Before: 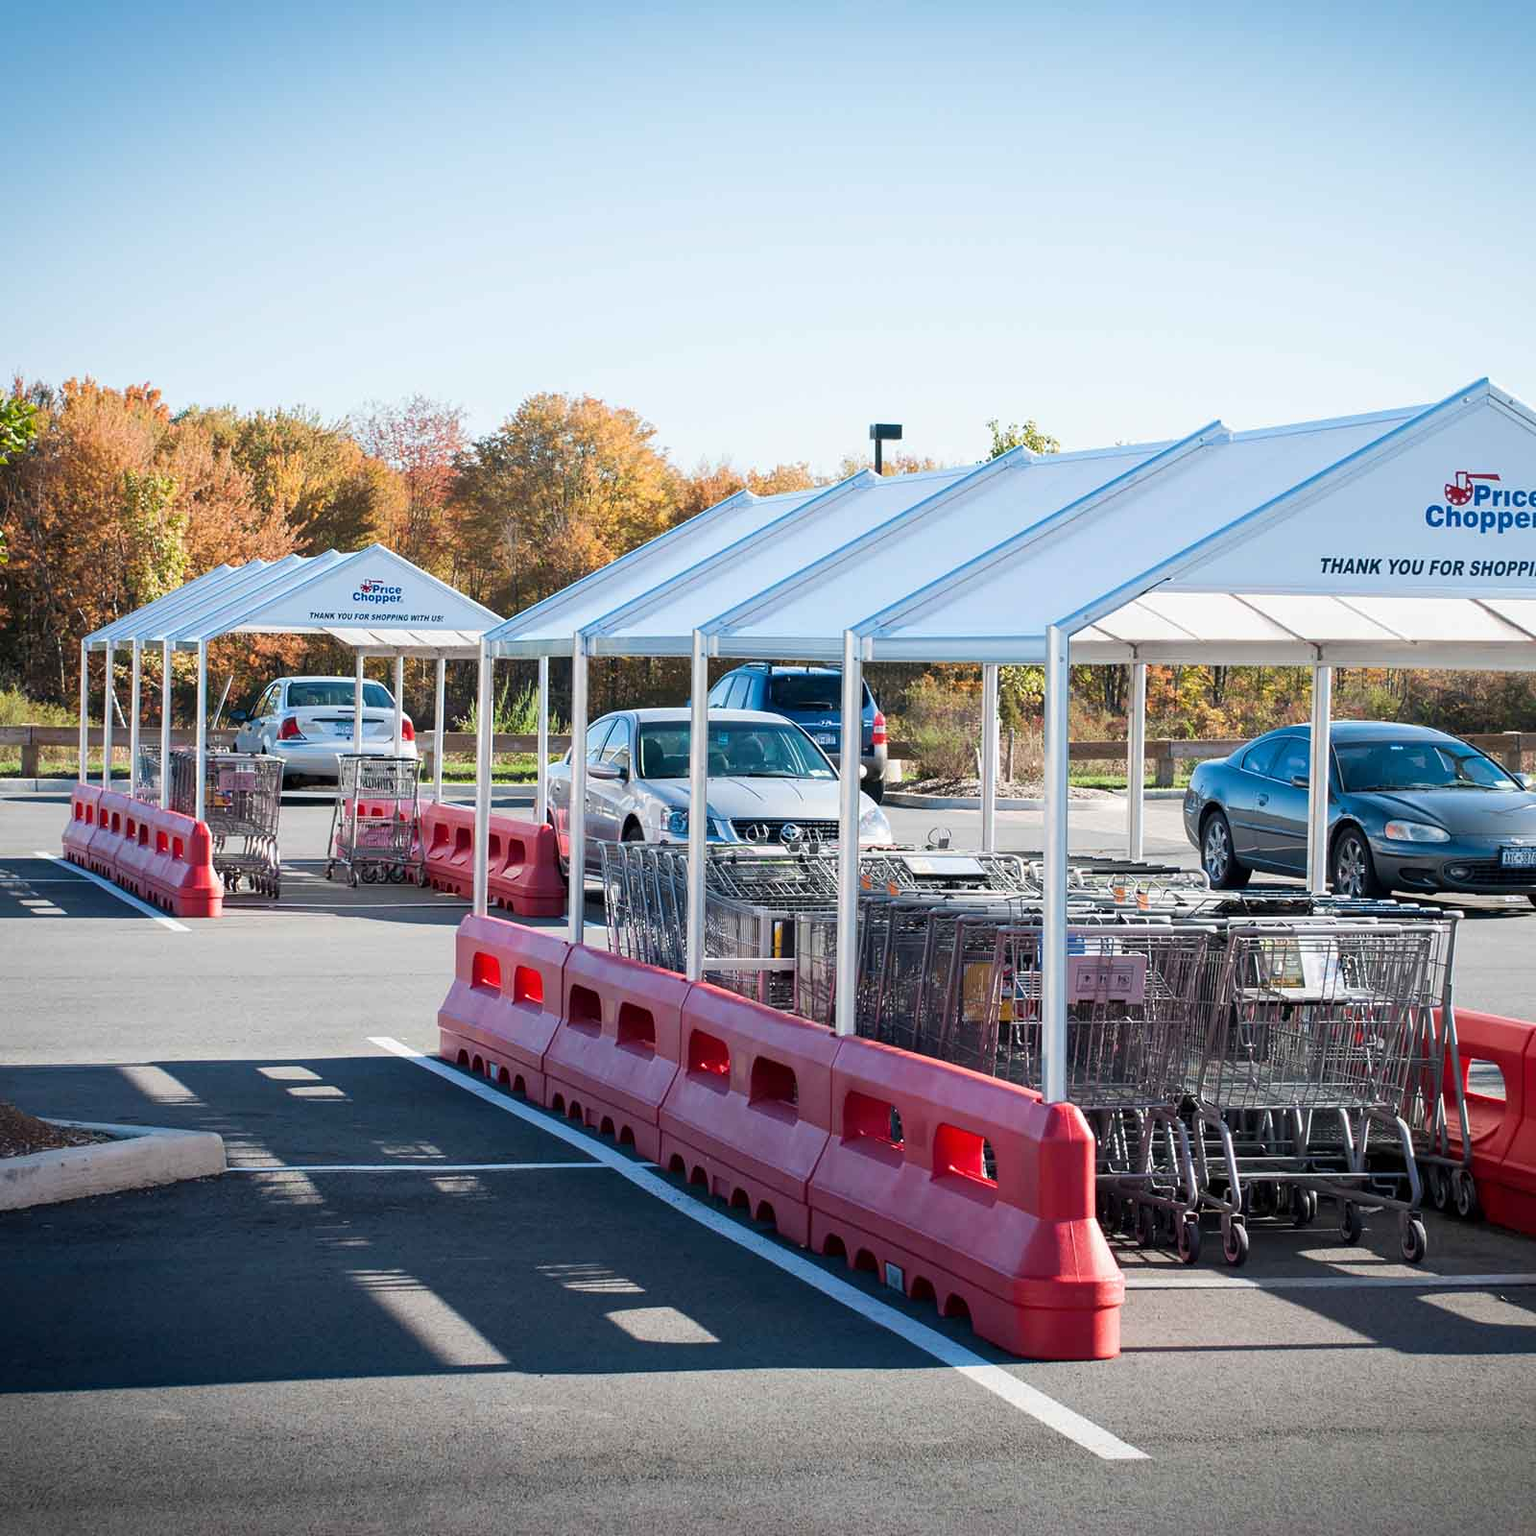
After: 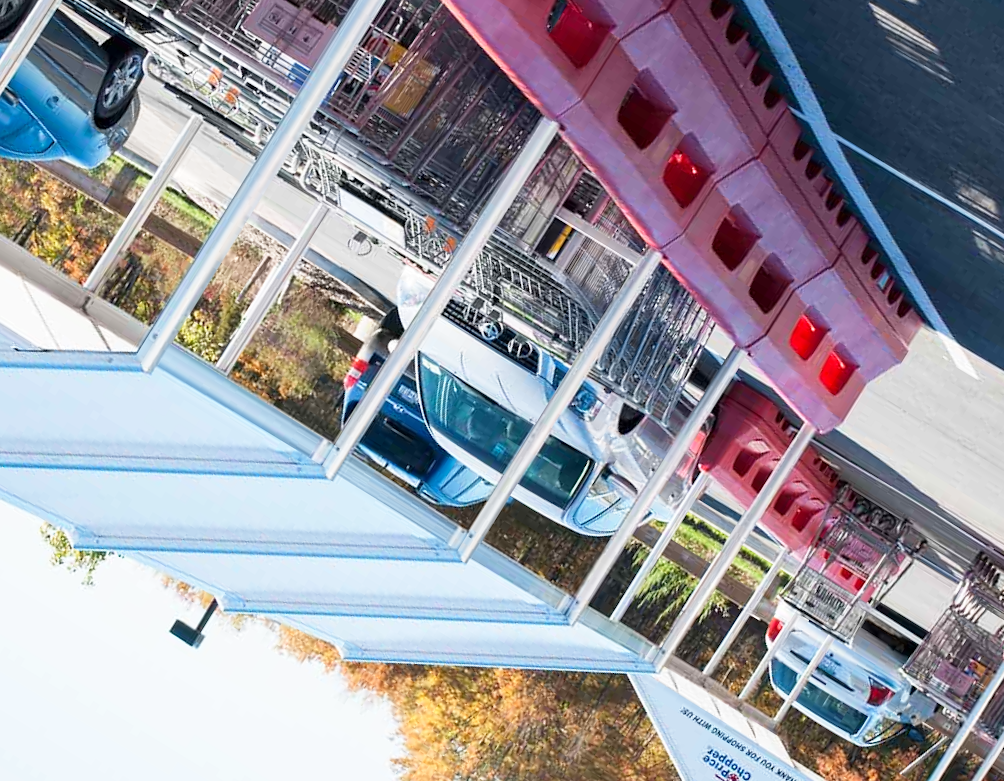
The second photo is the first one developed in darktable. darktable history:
crop and rotate: angle 148.45°, left 9.184%, top 15.653%, right 4.473%, bottom 17.148%
base curve: curves: ch0 [(0, 0) (0.666, 0.806) (1, 1)], preserve colors none
